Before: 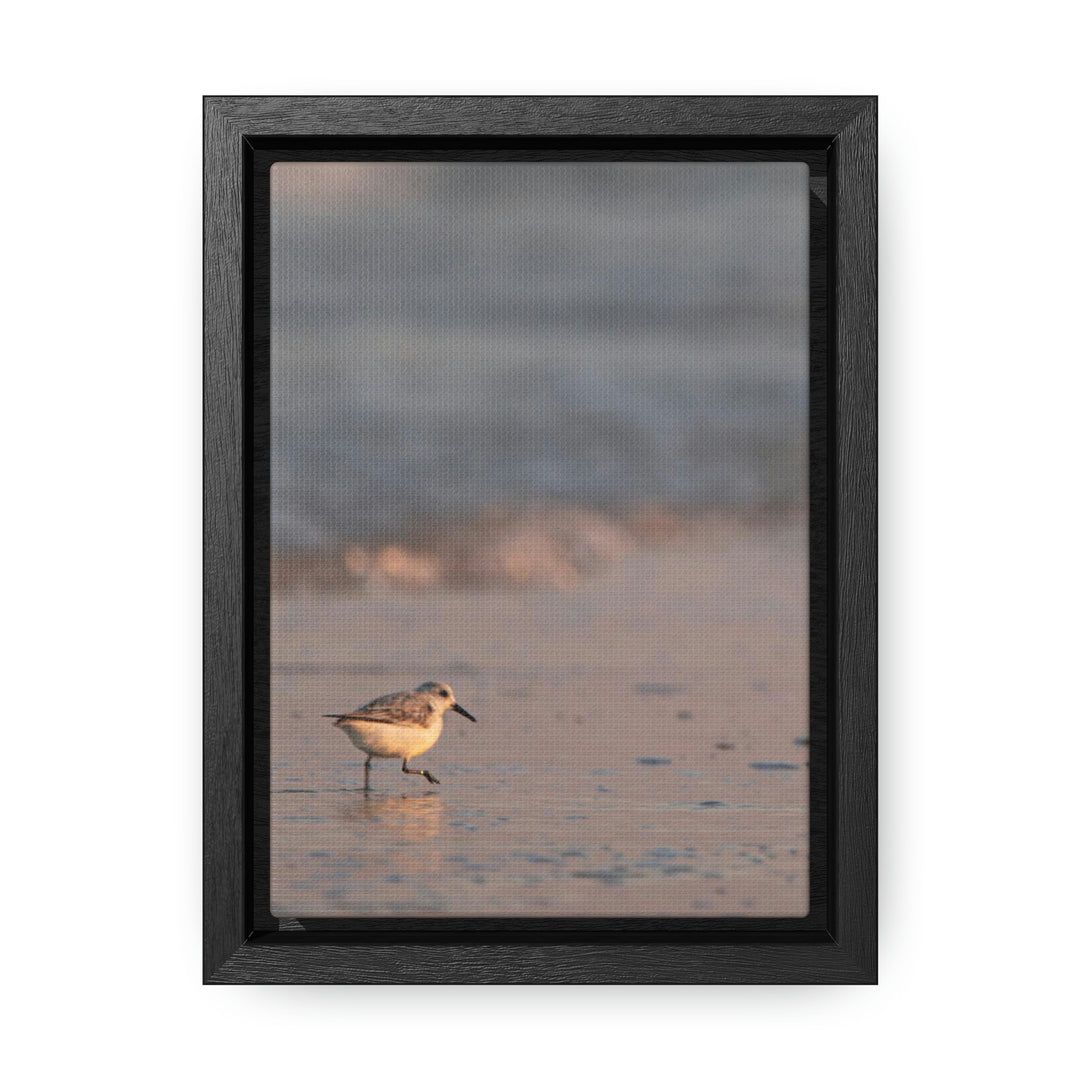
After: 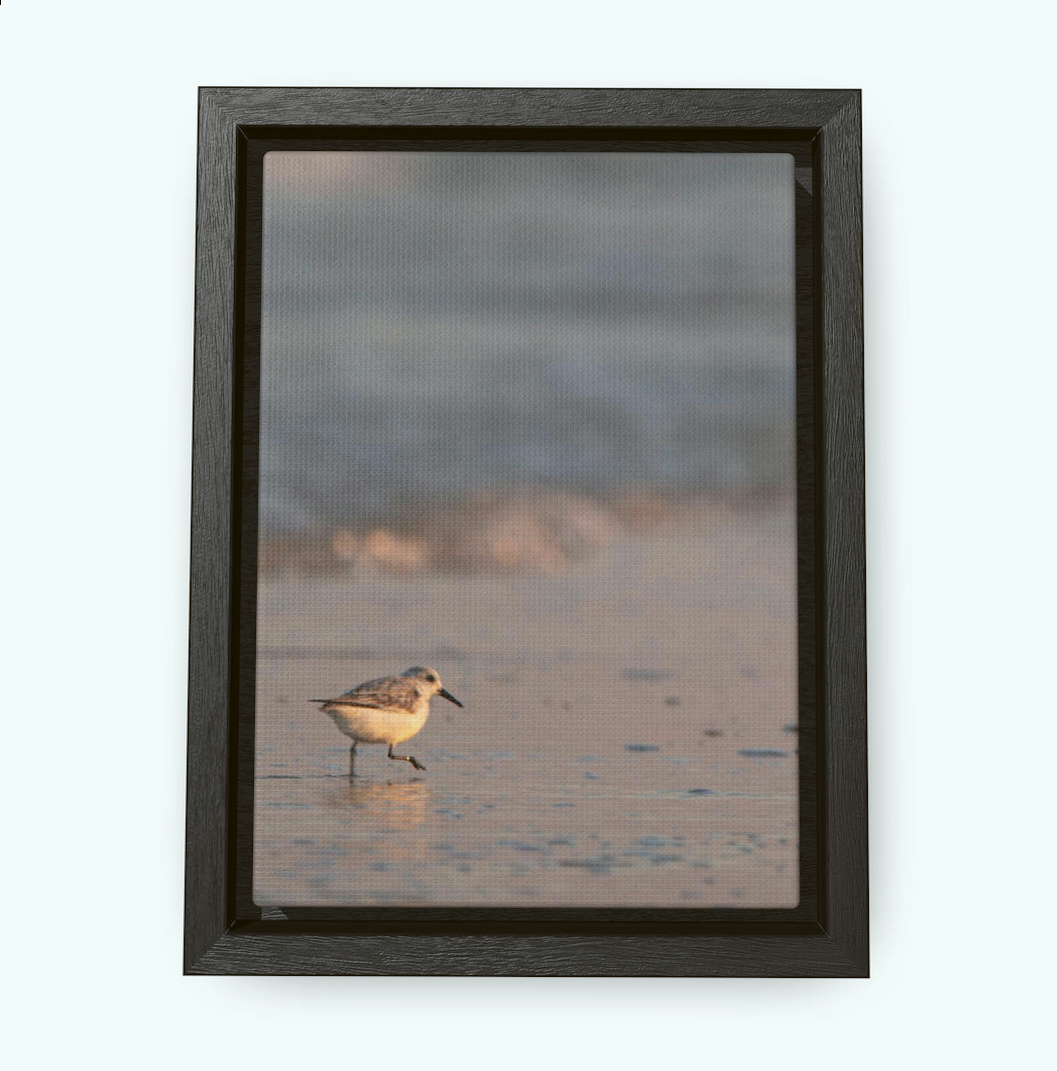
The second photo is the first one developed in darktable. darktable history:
rotate and perspective: rotation 0.226°, lens shift (vertical) -0.042, crop left 0.023, crop right 0.982, crop top 0.006, crop bottom 0.994
color balance: lift [1.004, 1.002, 1.002, 0.998], gamma [1, 1.007, 1.002, 0.993], gain [1, 0.977, 1.013, 1.023], contrast -3.64%
